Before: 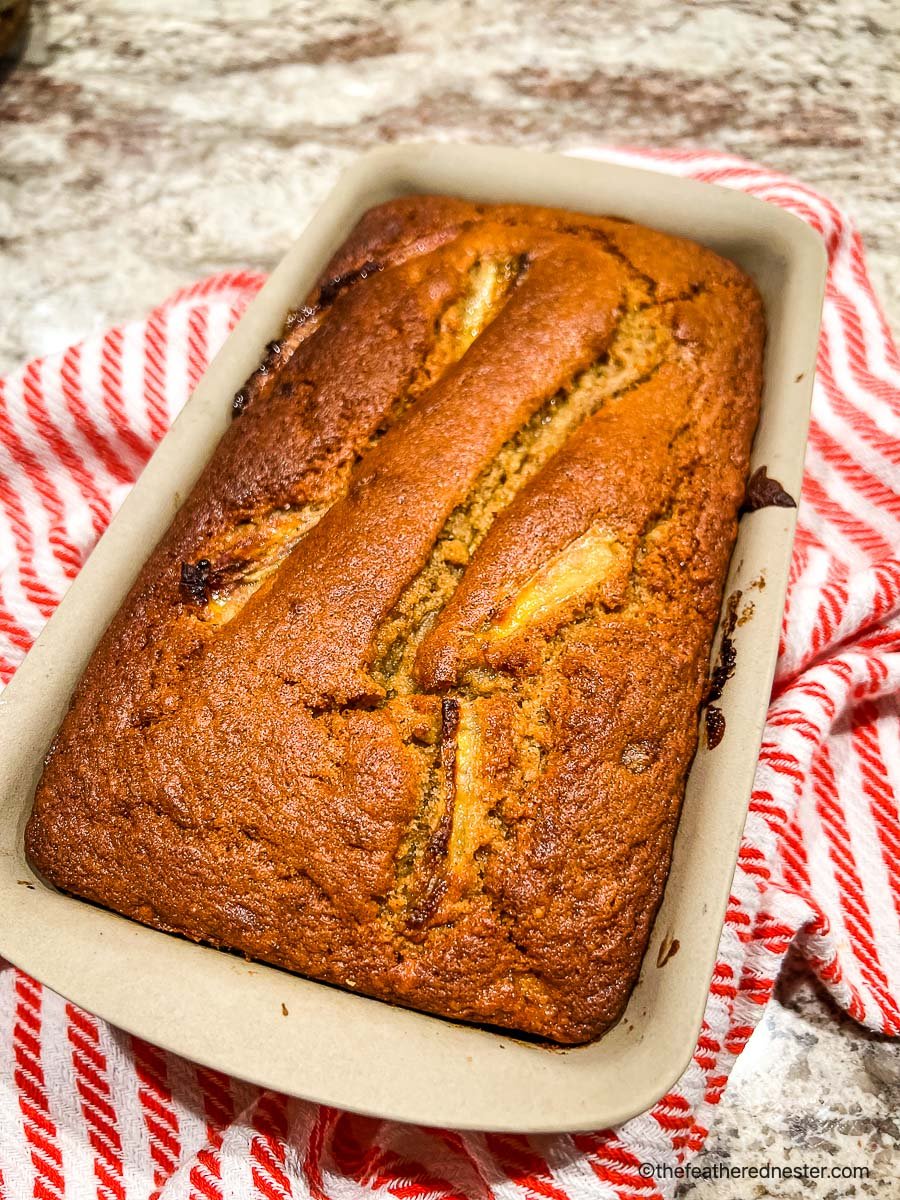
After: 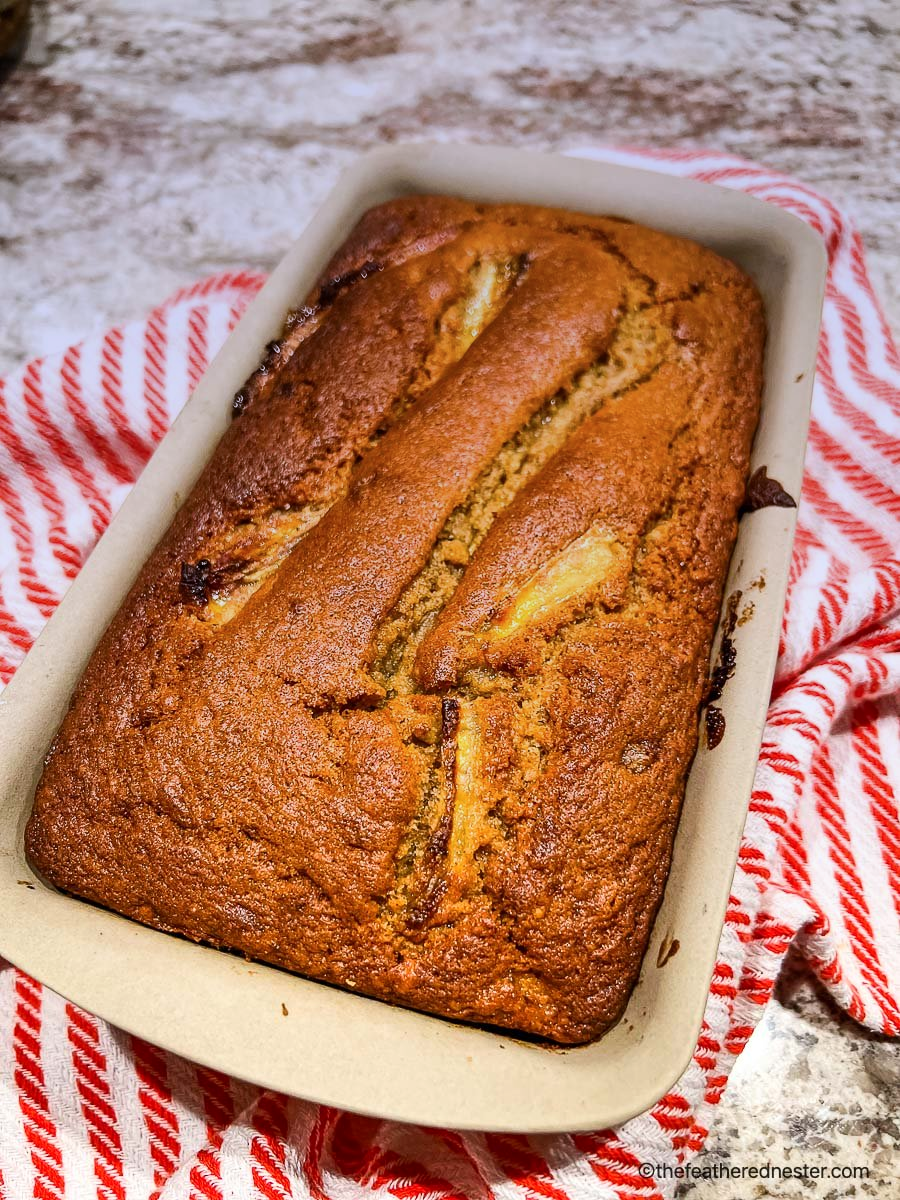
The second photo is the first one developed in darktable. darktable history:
graduated density: hue 238.83°, saturation 50%
contrast brightness saturation: contrast 0.1, brightness 0.02, saturation 0.02
